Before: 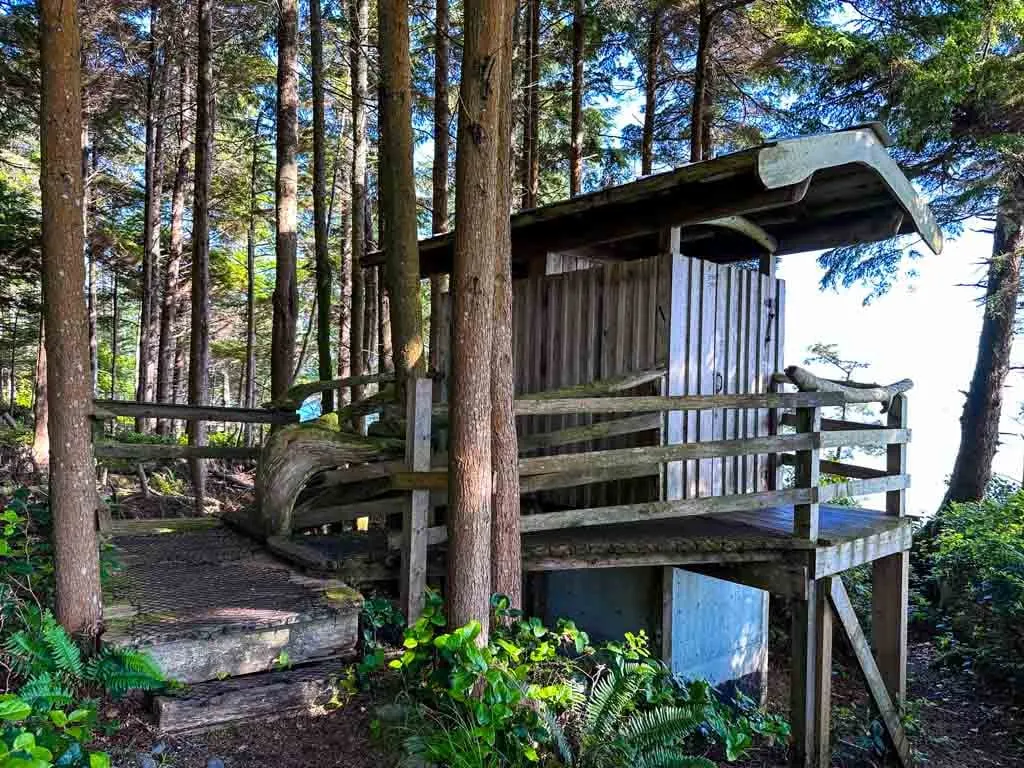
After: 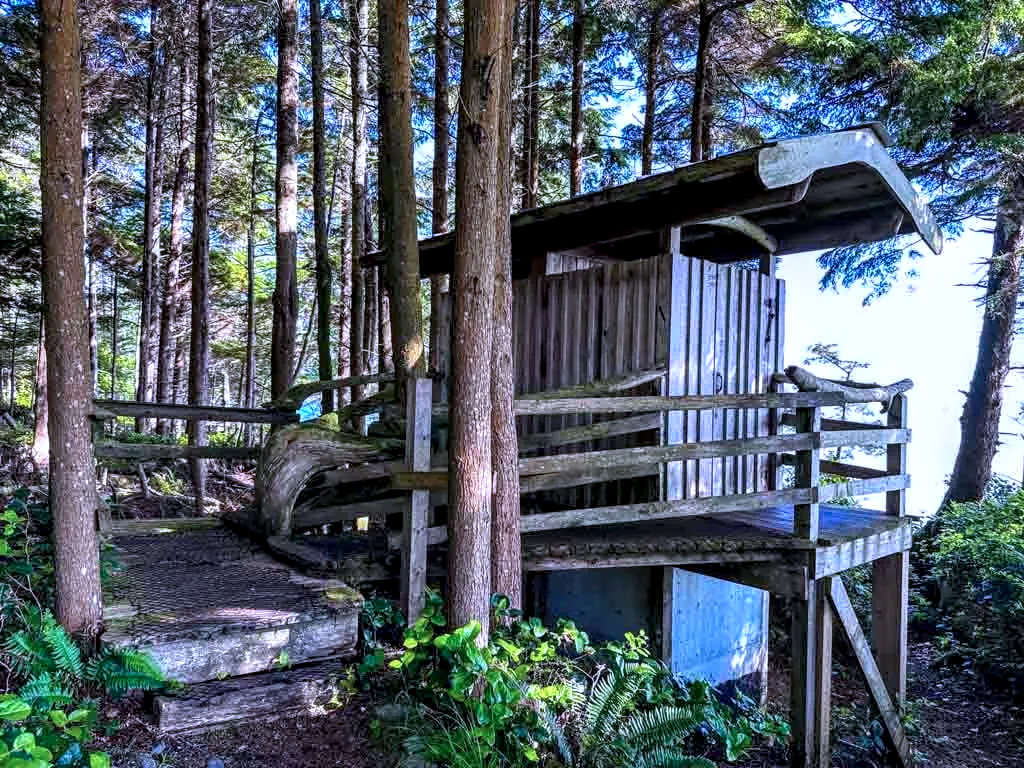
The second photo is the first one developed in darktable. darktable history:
color calibration: illuminant as shot in camera, x 0.379, y 0.396, temperature 4128.26 K
local contrast: detail 144%
